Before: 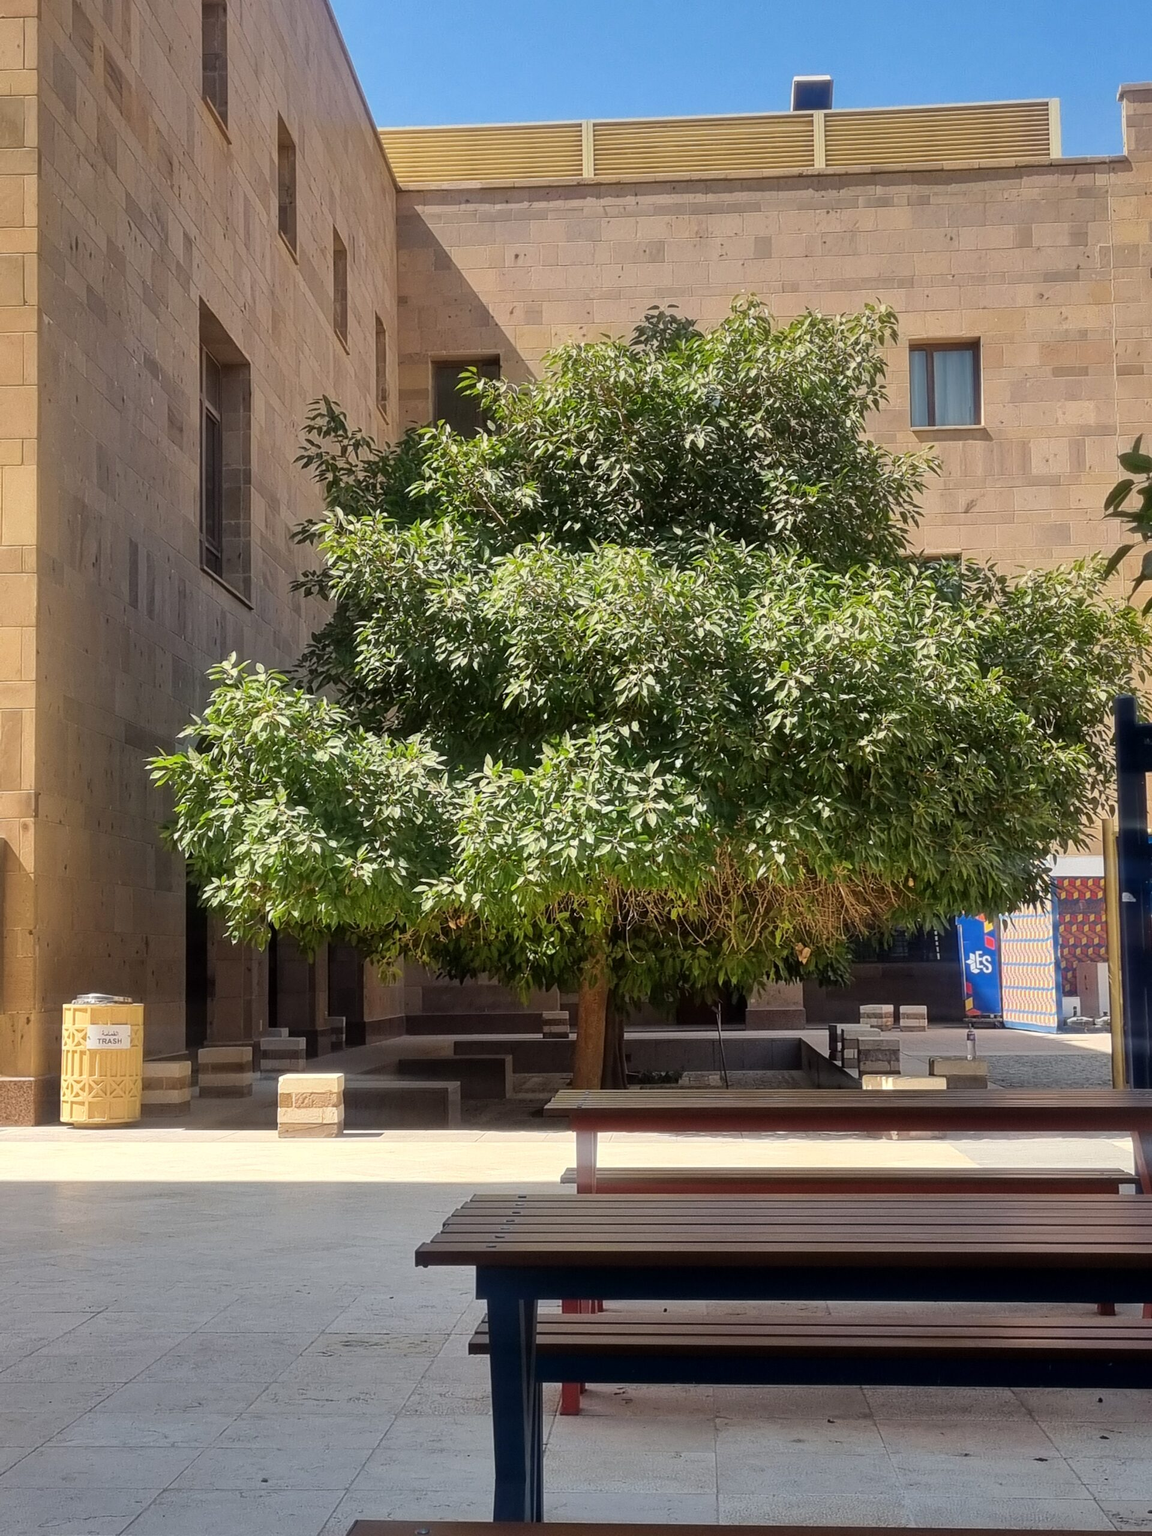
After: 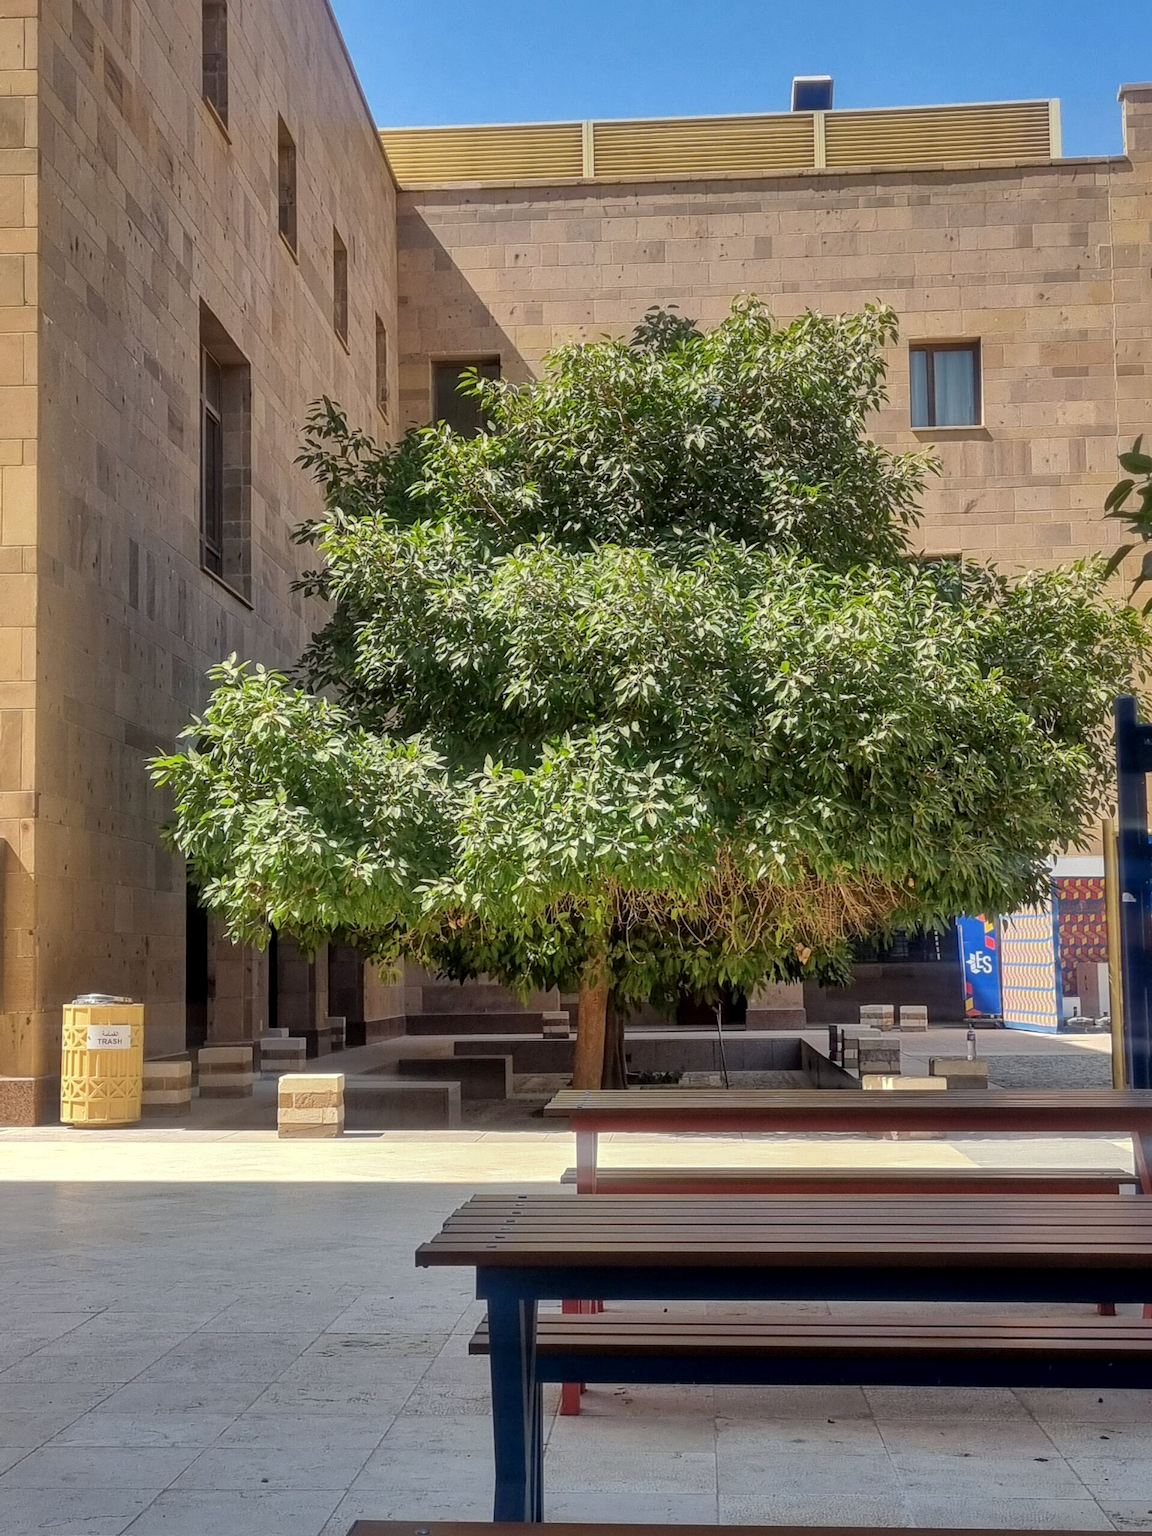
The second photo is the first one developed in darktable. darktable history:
shadows and highlights: on, module defaults
white balance: red 0.986, blue 1.01
local contrast: on, module defaults
